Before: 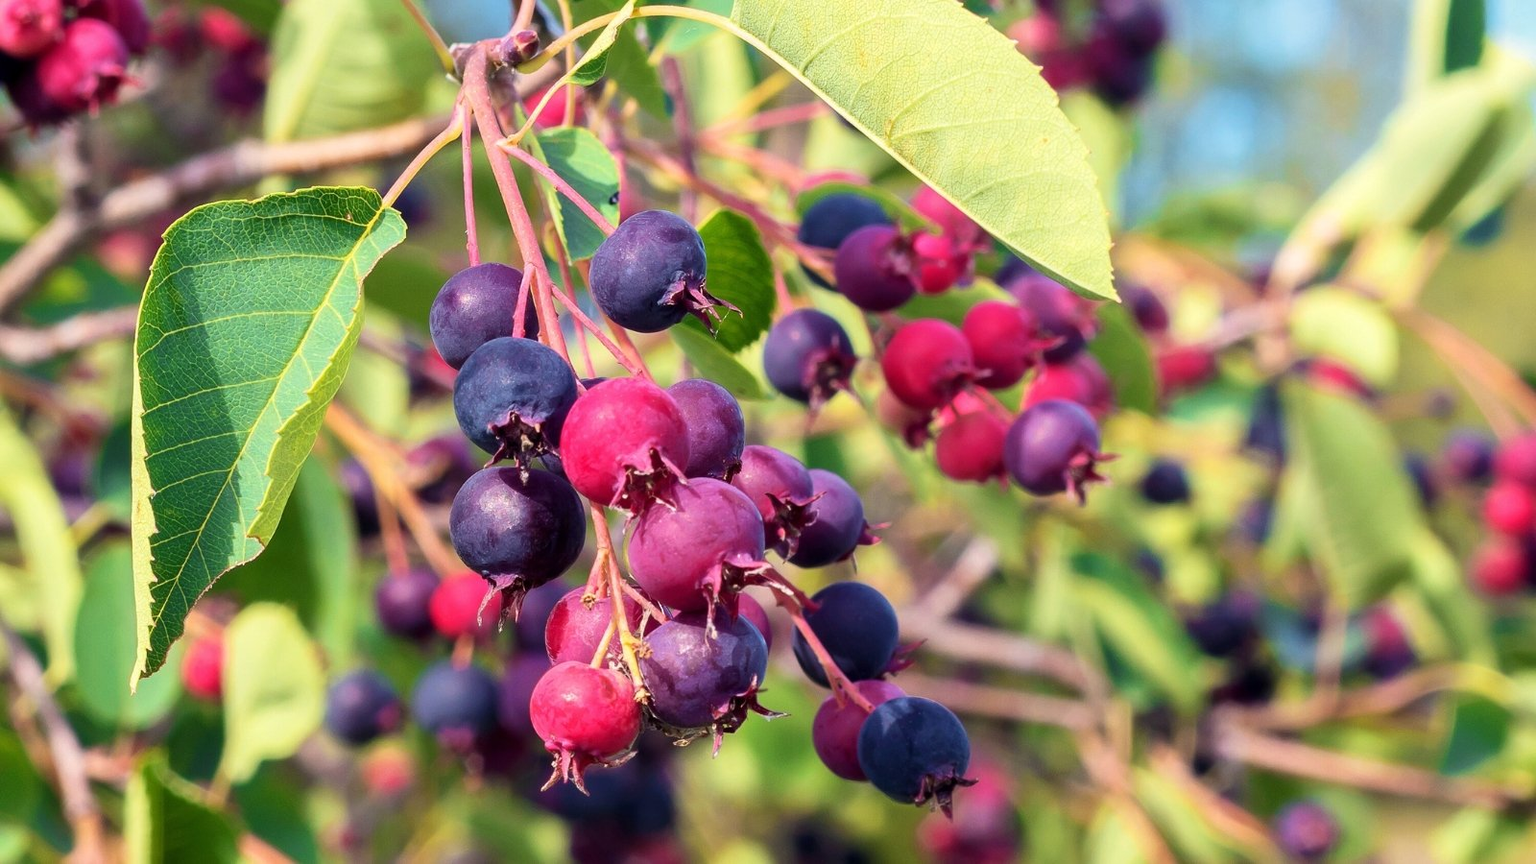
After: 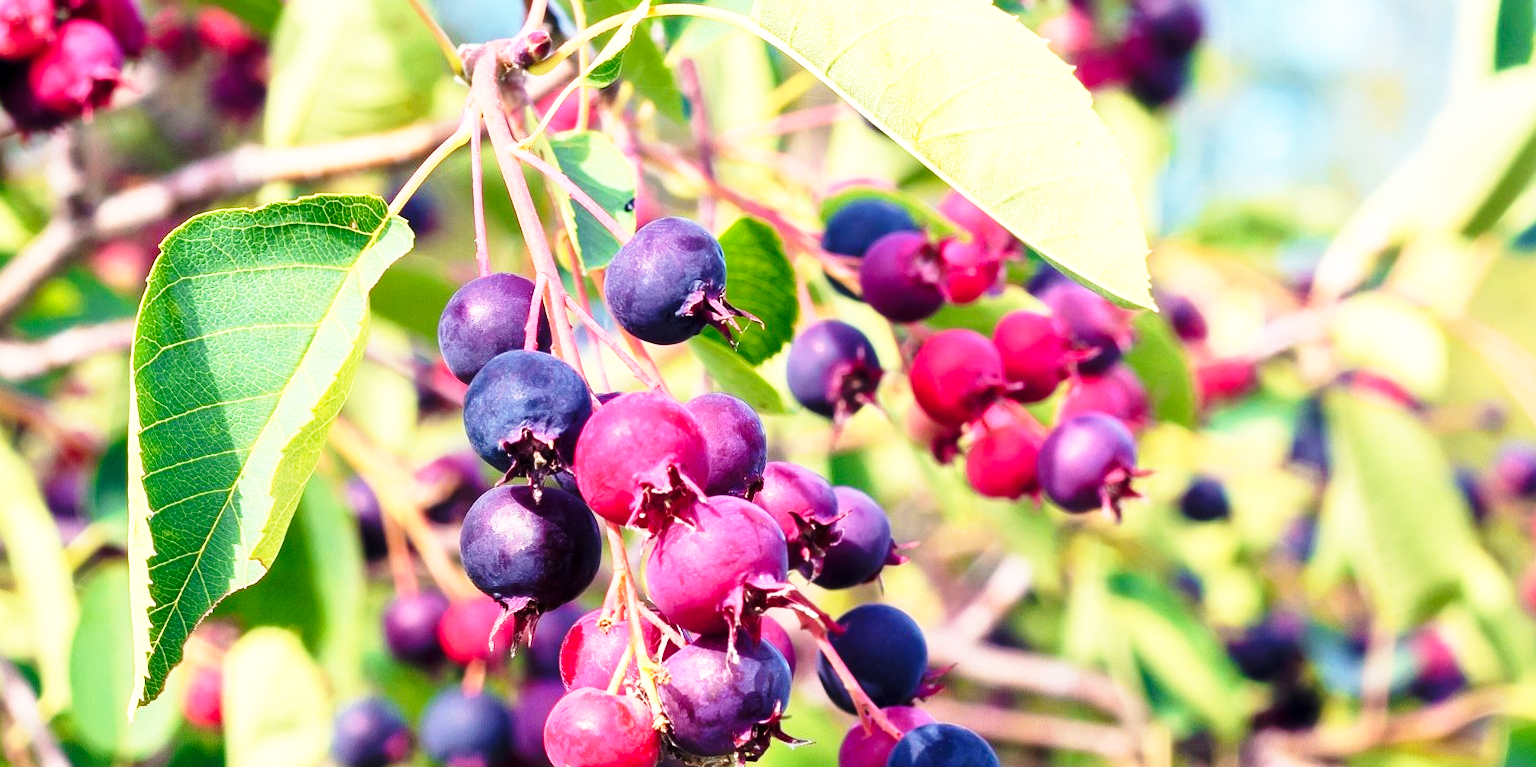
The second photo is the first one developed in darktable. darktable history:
crop and rotate: angle 0.2°, left 0.275%, right 3.127%, bottom 14.18%
base curve: curves: ch0 [(0, 0) (0.026, 0.03) (0.109, 0.232) (0.351, 0.748) (0.669, 0.968) (1, 1)], preserve colors none
